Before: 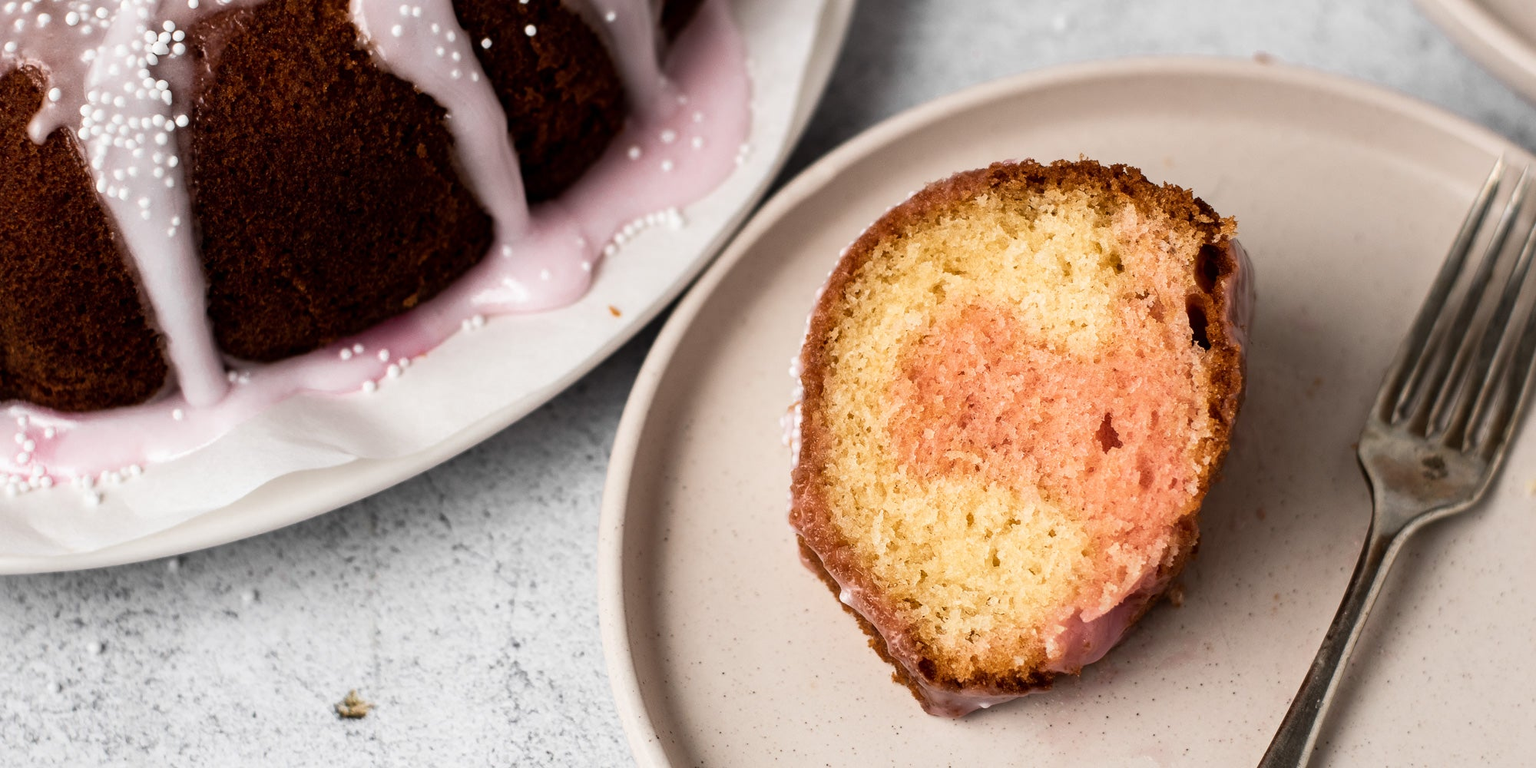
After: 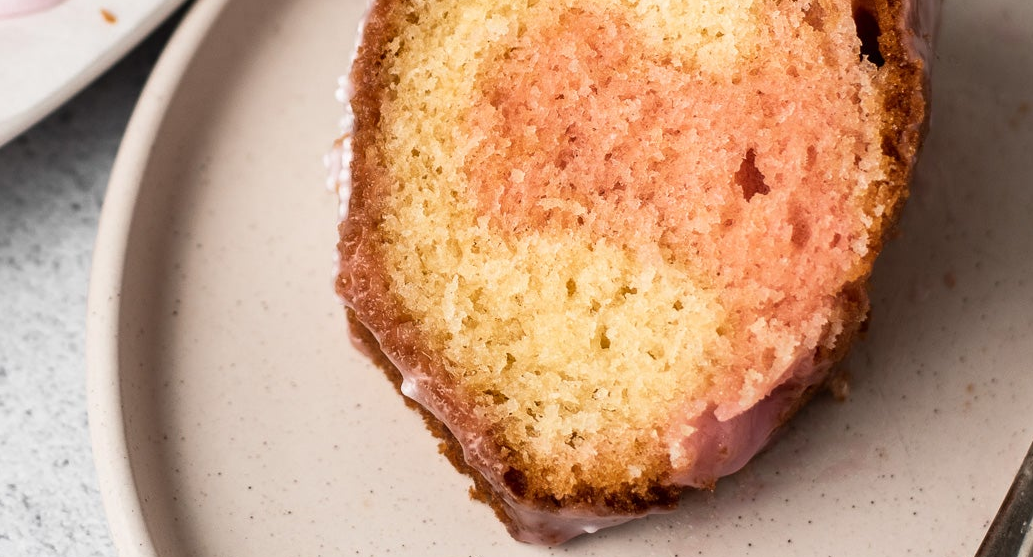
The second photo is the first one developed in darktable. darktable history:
crop: left 34.618%, top 38.961%, right 13.702%, bottom 5.293%
